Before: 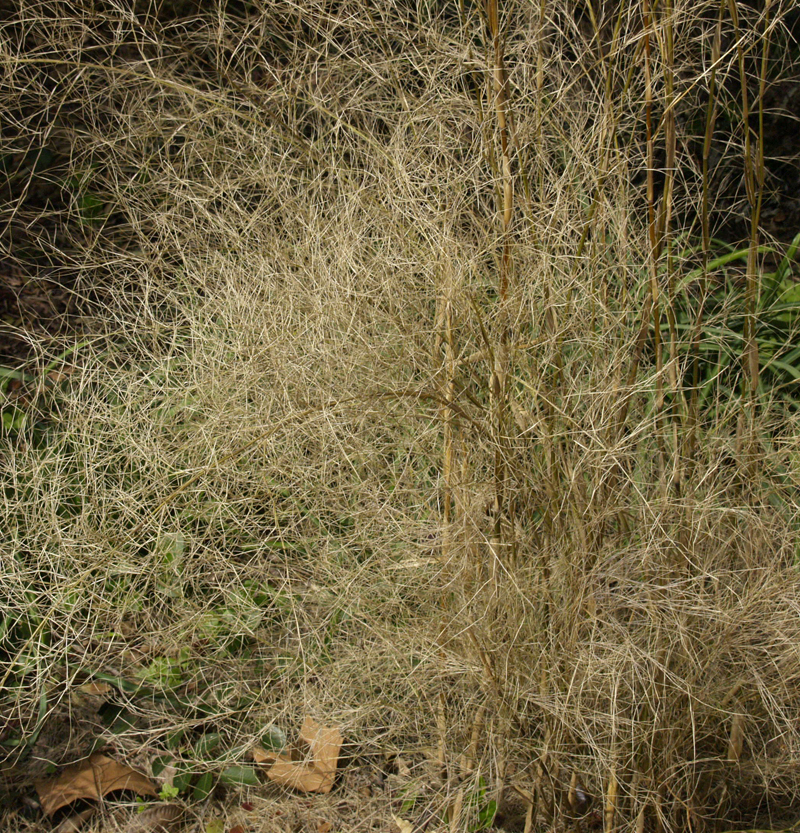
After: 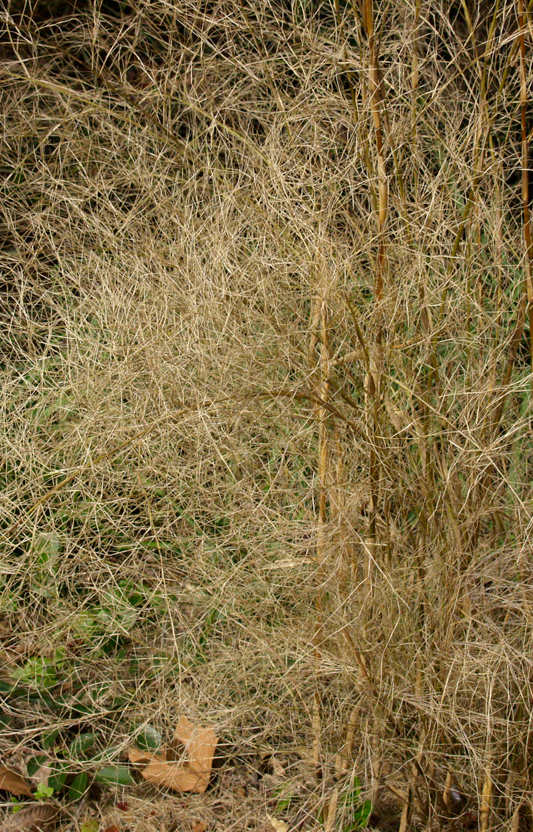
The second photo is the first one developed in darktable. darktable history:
color correction: highlights b* -0.045
crop and rotate: left 15.63%, right 17.694%
